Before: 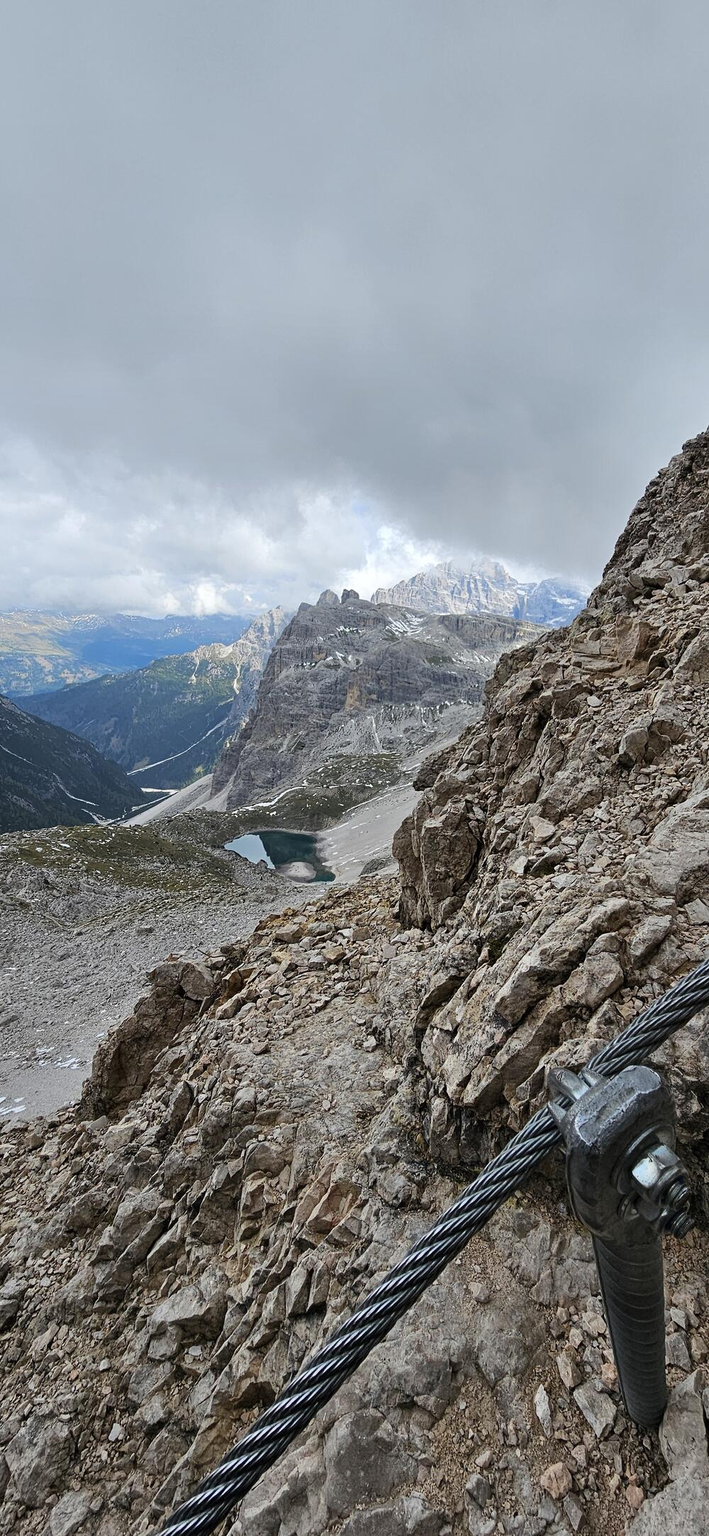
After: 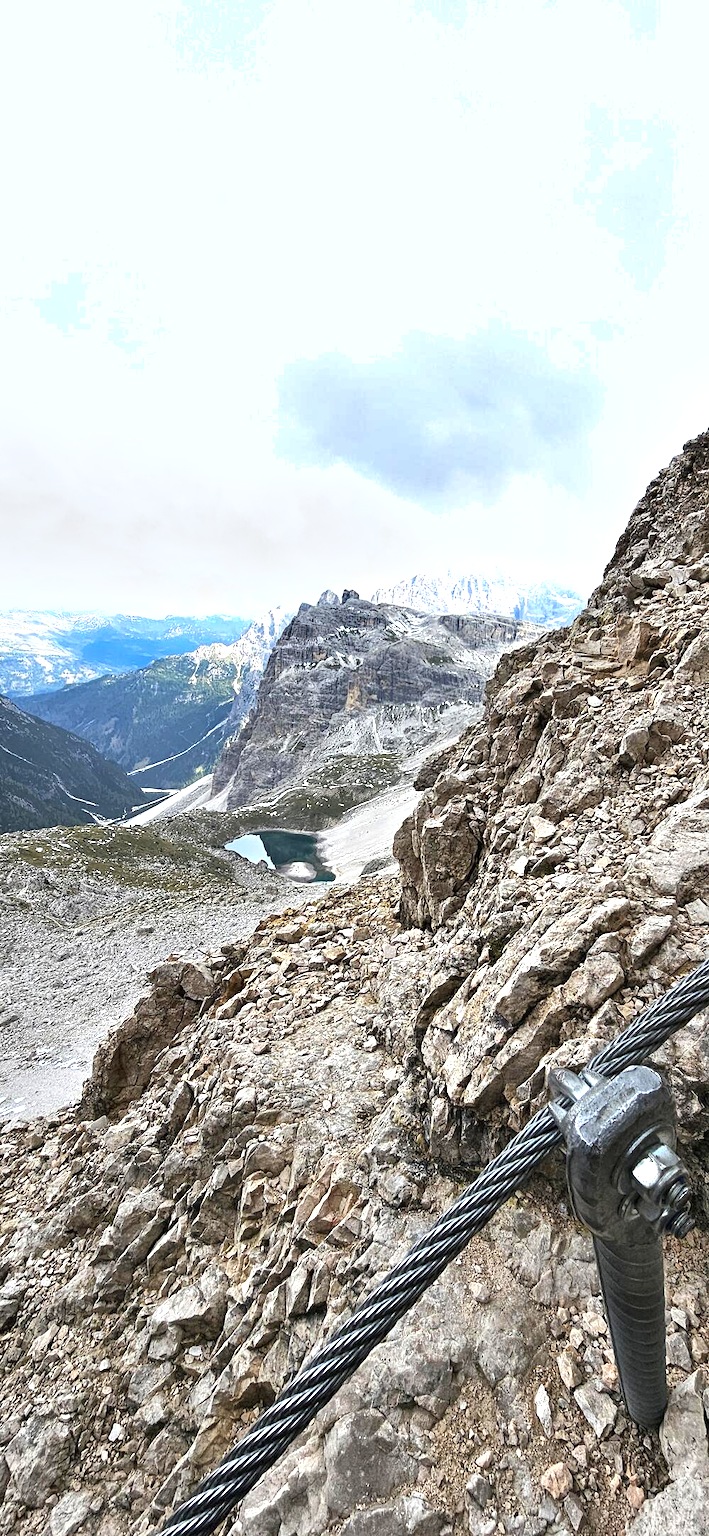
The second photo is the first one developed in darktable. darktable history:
shadows and highlights: soften with gaussian
exposure: exposure 1.206 EV, compensate highlight preservation false
